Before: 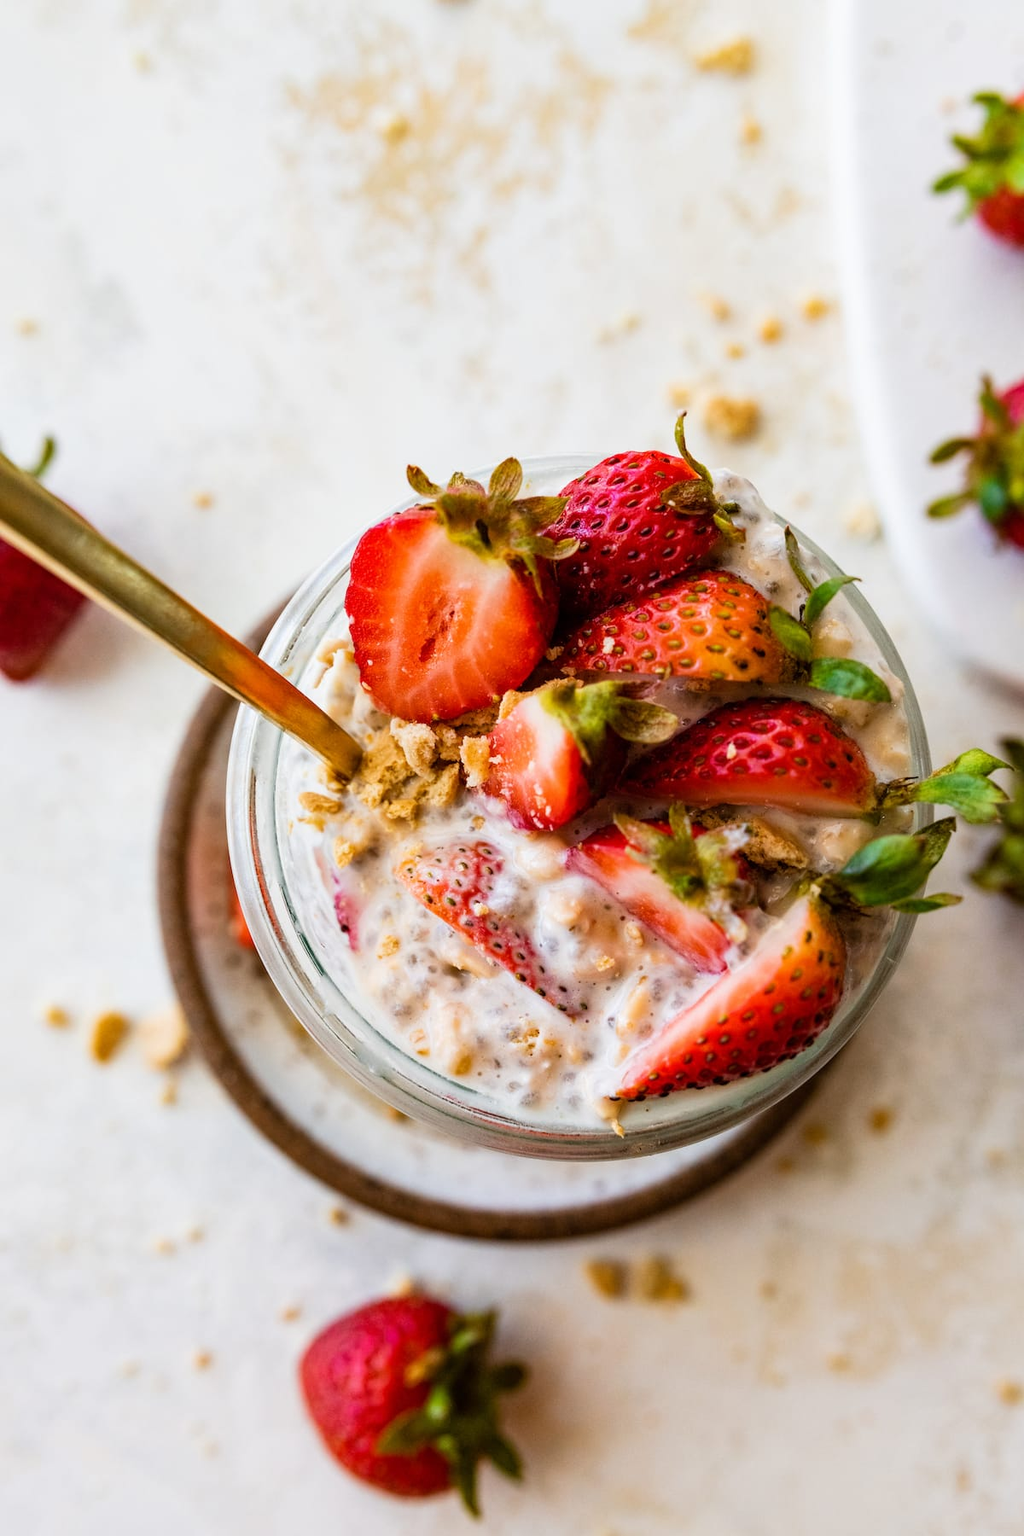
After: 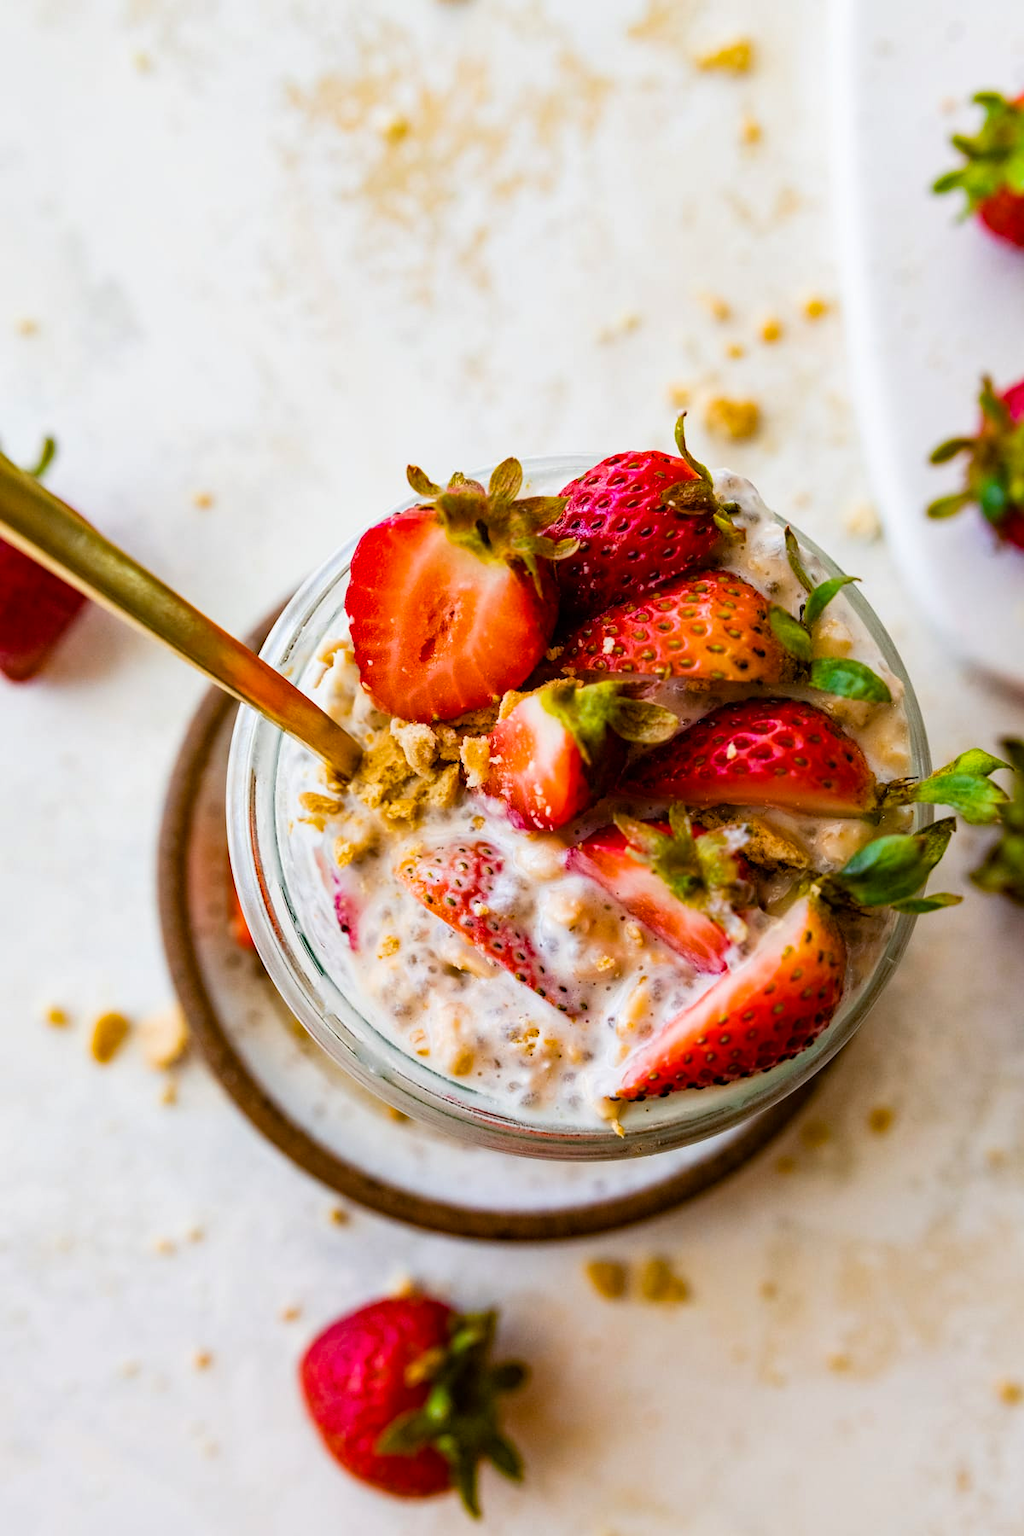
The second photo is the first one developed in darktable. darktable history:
haze removal: compatibility mode true, adaptive false
color balance rgb: perceptual saturation grading › global saturation 18.154%
